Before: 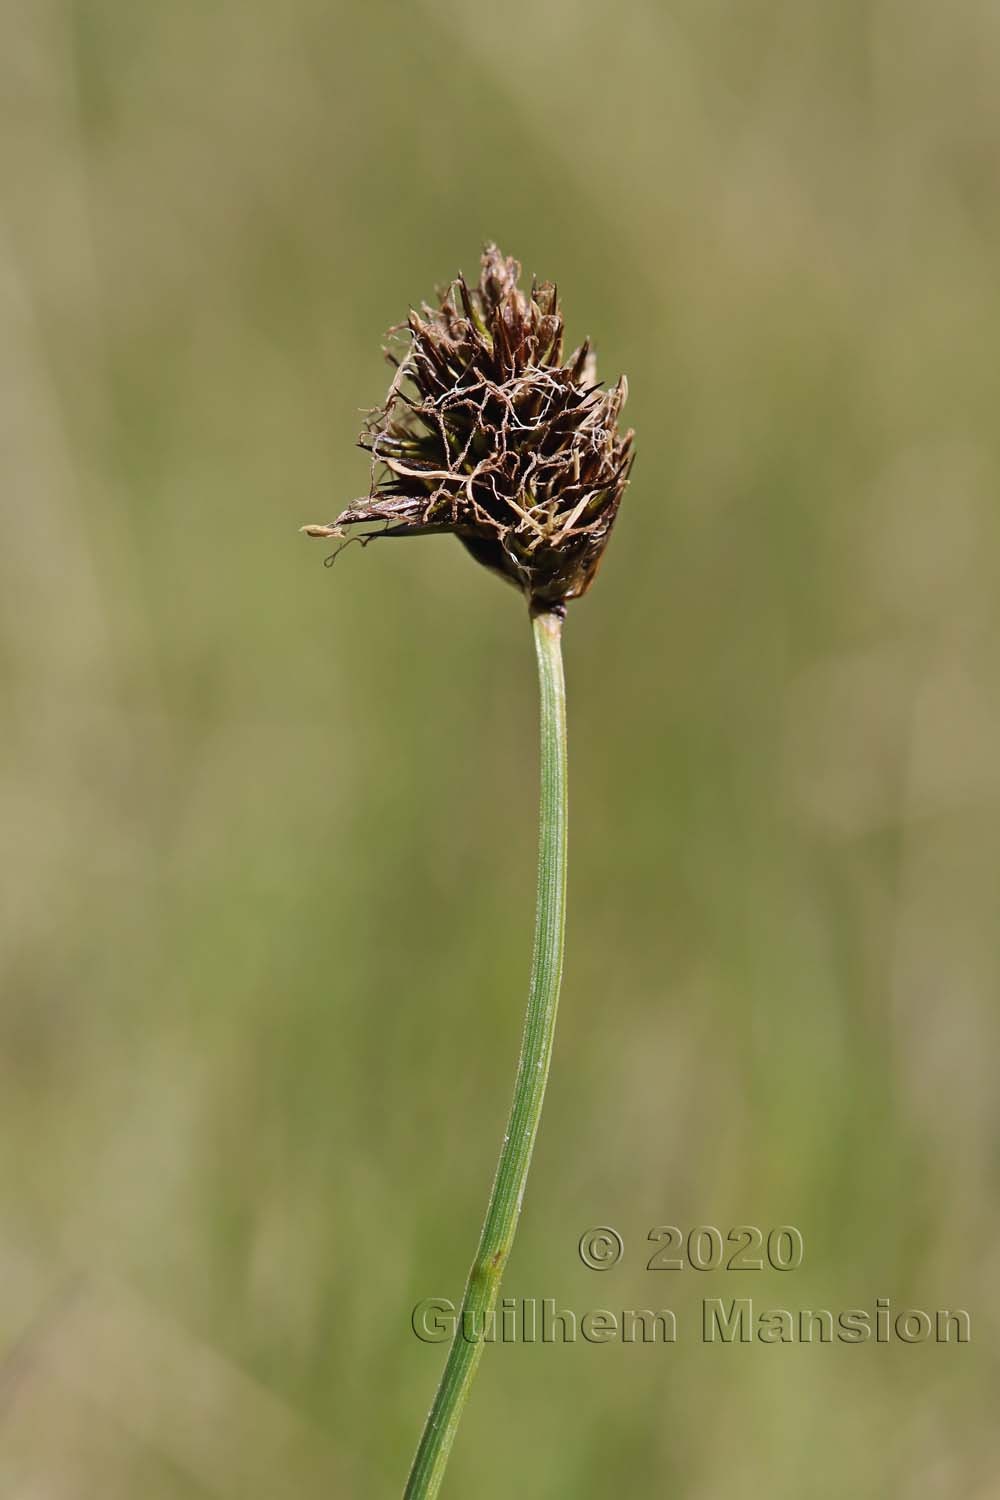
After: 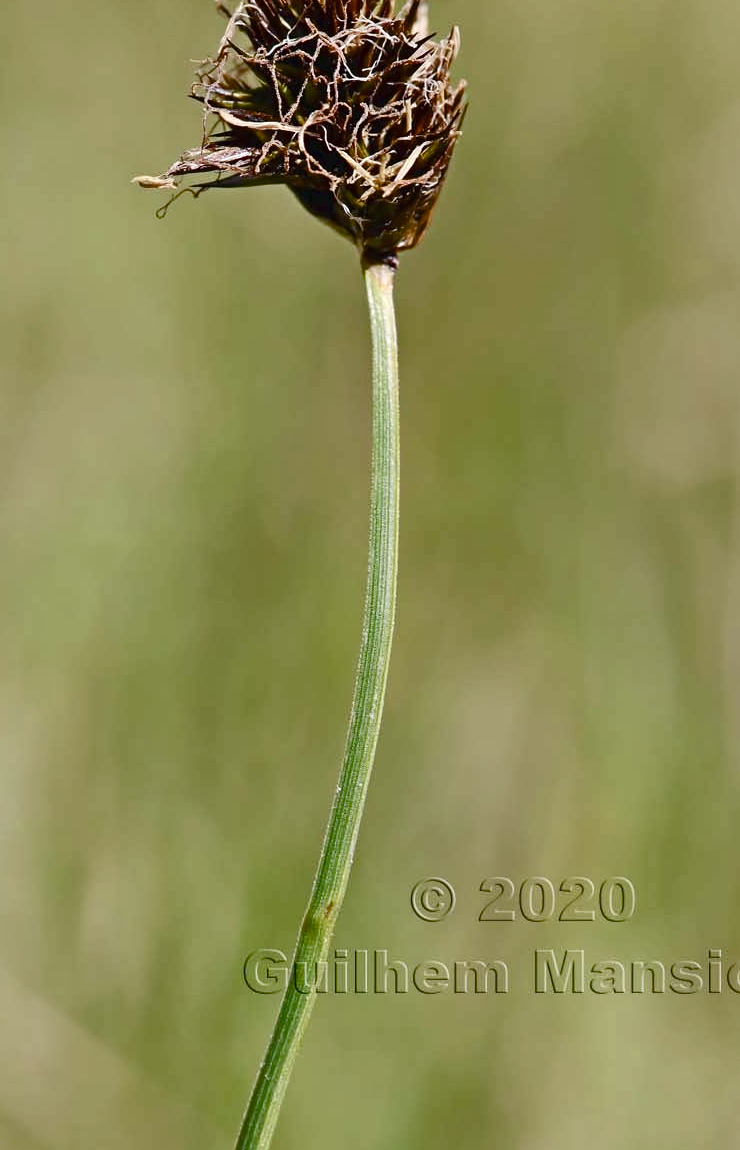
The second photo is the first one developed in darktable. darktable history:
exposure: black level correction 0, exposure 0.198 EV, compensate highlight preservation false
crop: left 16.825%, top 23.275%, right 9.111%
color balance rgb: shadows lift › chroma 1.009%, shadows lift › hue 241.37°, linear chroma grading › global chroma 0.965%, perceptual saturation grading › global saturation 20%, perceptual saturation grading › highlights -50.311%, perceptual saturation grading › shadows 30.443%, saturation formula JzAzBz (2021)
shadows and highlights: radius 126.72, shadows 21.14, highlights -22.36, low approximation 0.01
